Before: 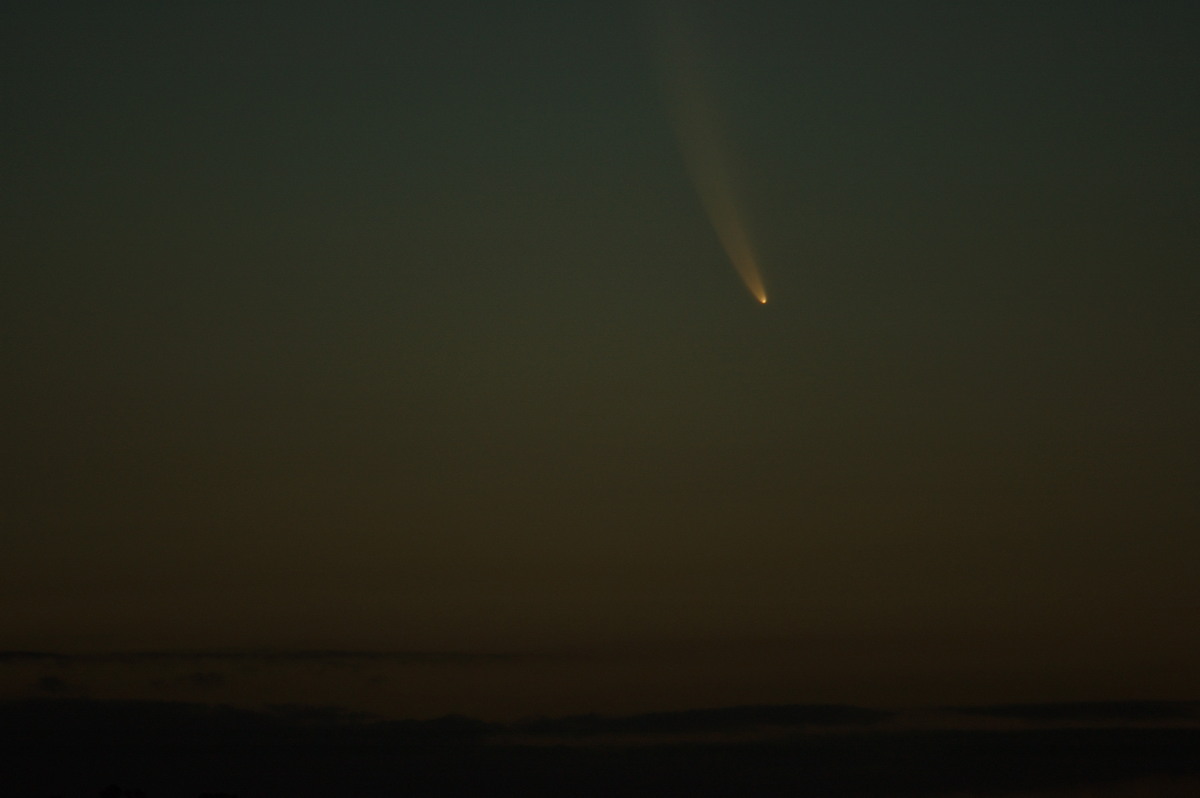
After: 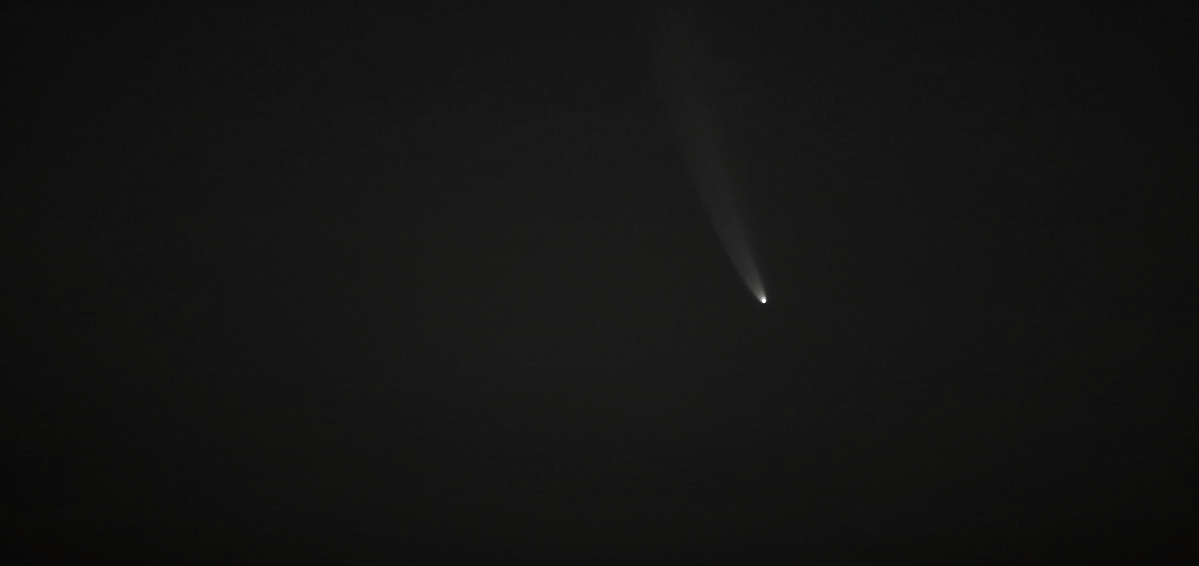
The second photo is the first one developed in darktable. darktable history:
crop: right 0%, bottom 28.993%
haze removal: compatibility mode true, adaptive false
exposure: black level correction 0, exposure 1.512 EV, compensate exposure bias true, compensate highlight preservation false
contrast brightness saturation: contrast -0.027, brightness -0.588, saturation -0.982
